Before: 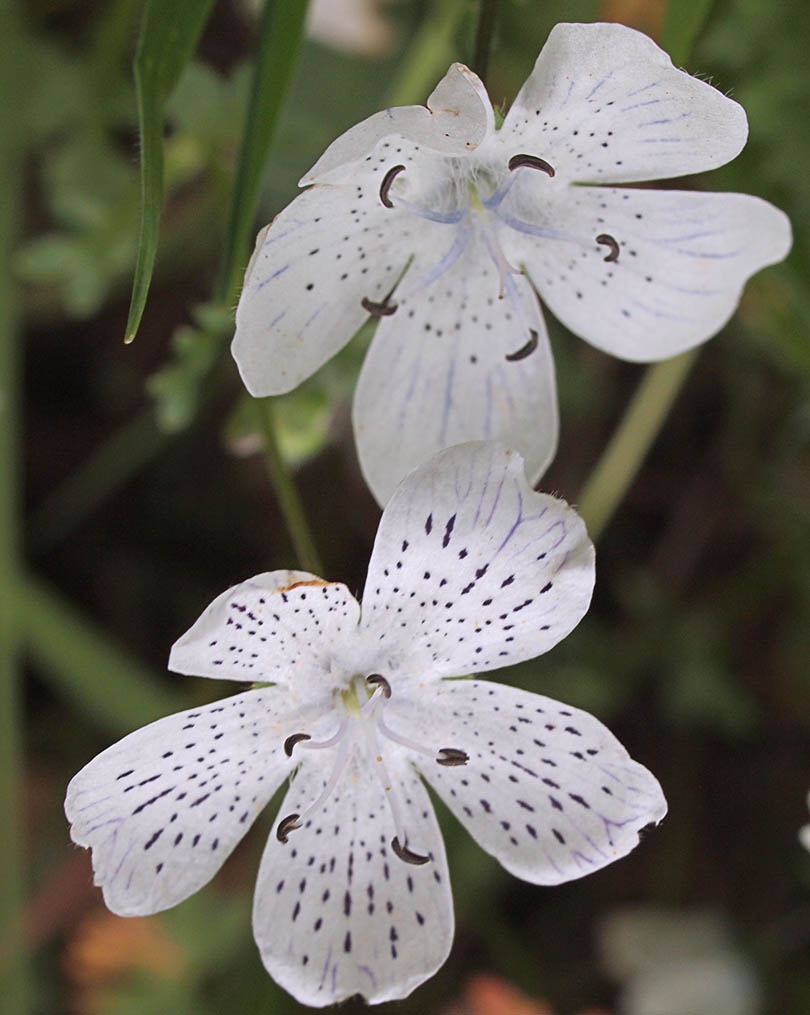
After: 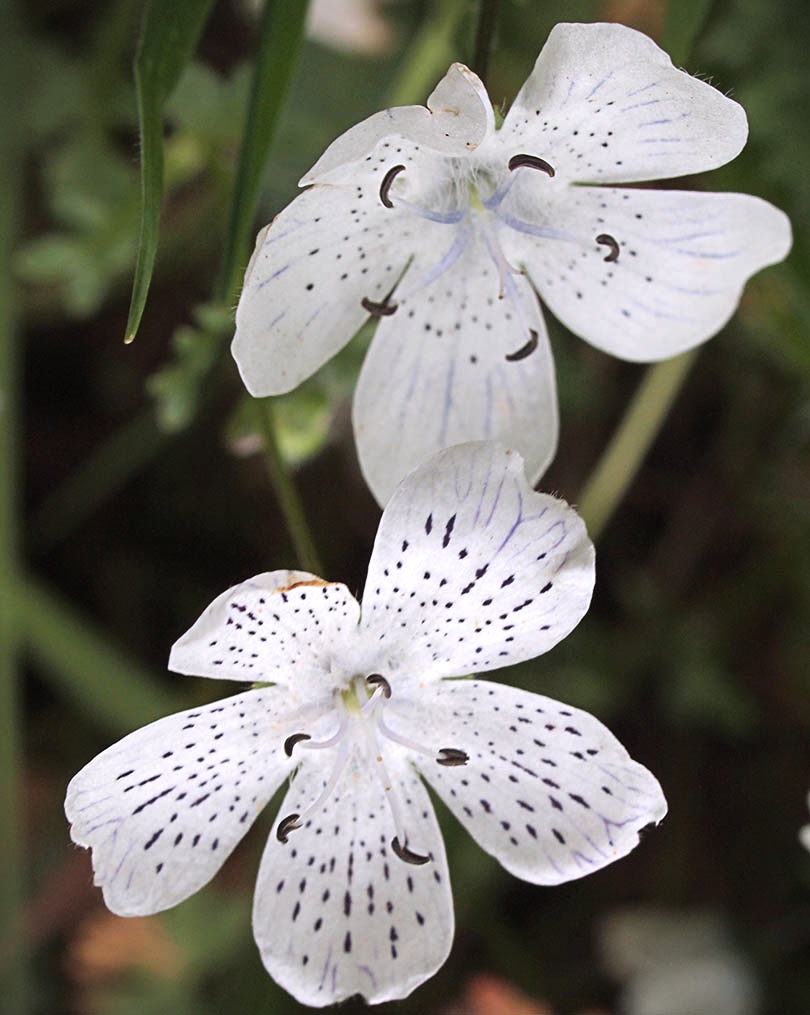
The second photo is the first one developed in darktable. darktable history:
tone equalizer: -8 EV -0.417 EV, -7 EV -0.389 EV, -6 EV -0.333 EV, -5 EV -0.222 EV, -3 EV 0.222 EV, -2 EV 0.333 EV, -1 EV 0.389 EV, +0 EV 0.417 EV, edges refinement/feathering 500, mask exposure compensation -1.57 EV, preserve details no
vignetting: fall-off start 91.19%
